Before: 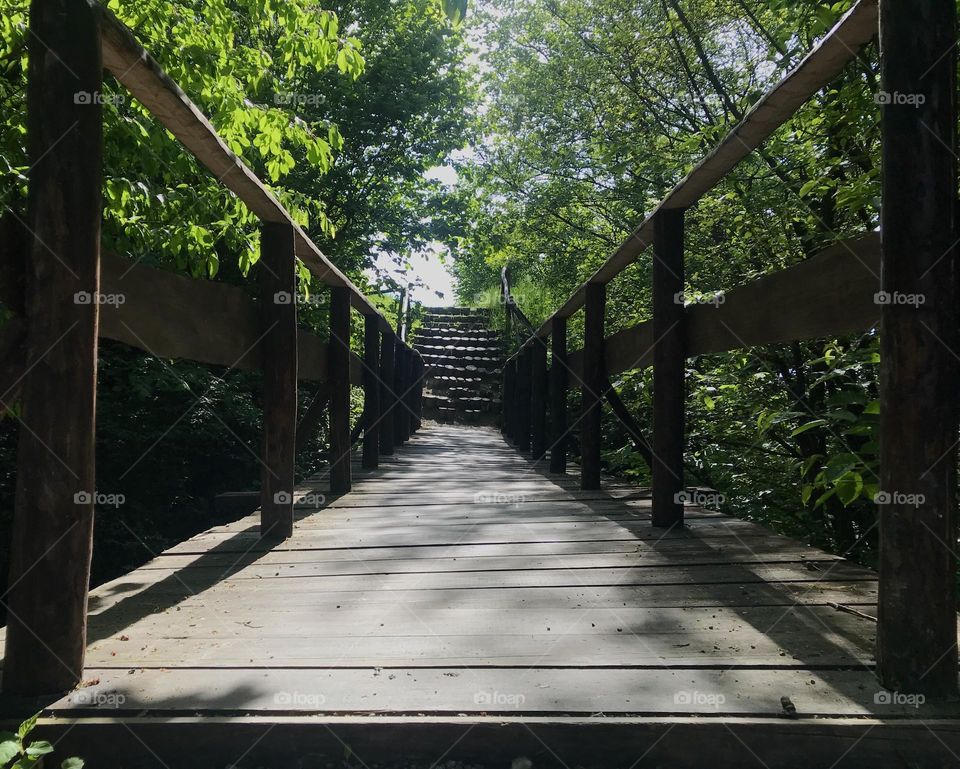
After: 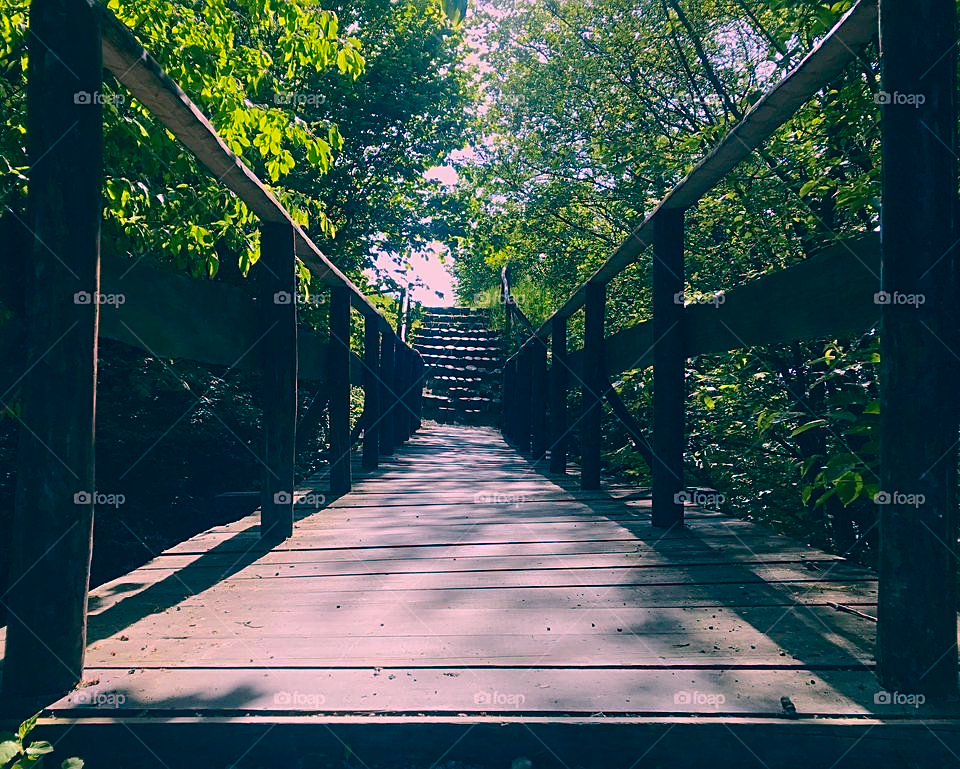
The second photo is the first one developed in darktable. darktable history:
color correction: highlights a* 17.09, highlights b* 0.323, shadows a* -14.74, shadows b* -14.72, saturation 1.46
sharpen: on, module defaults
